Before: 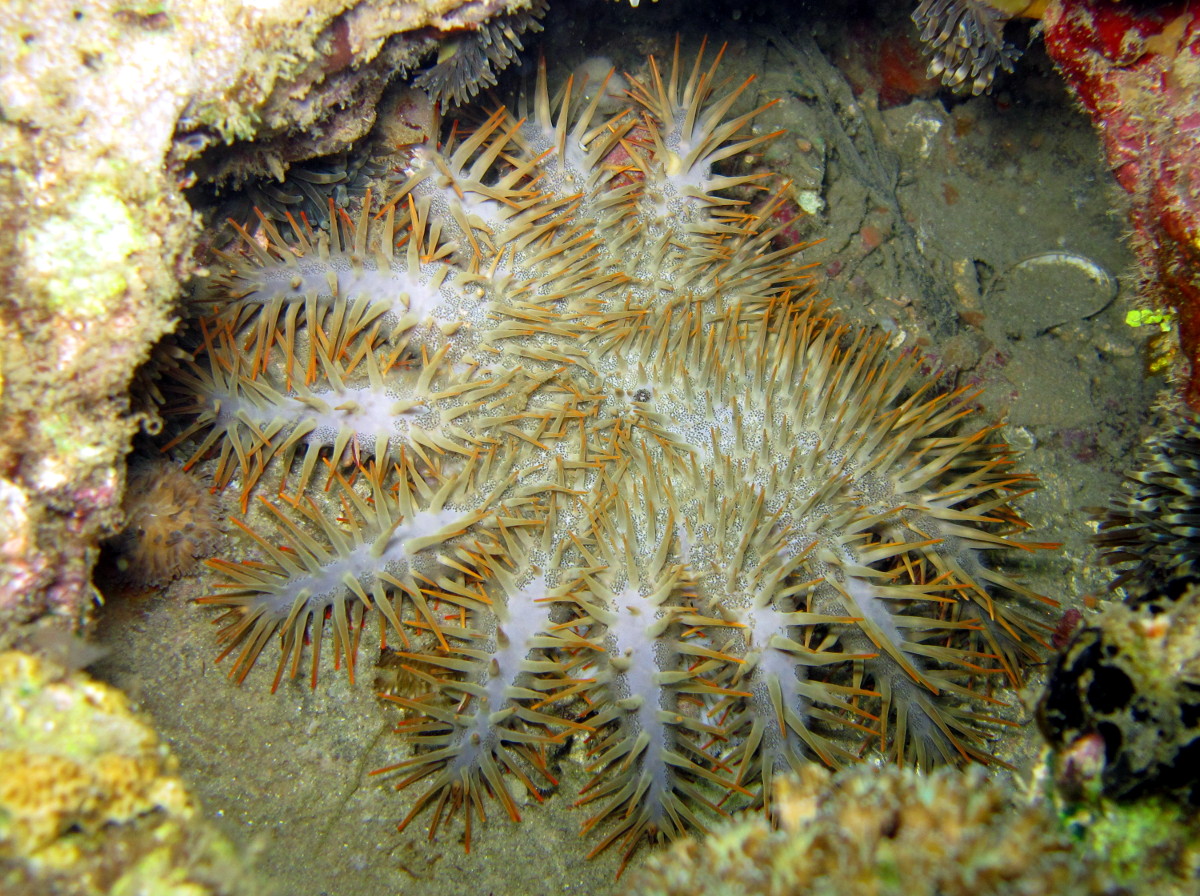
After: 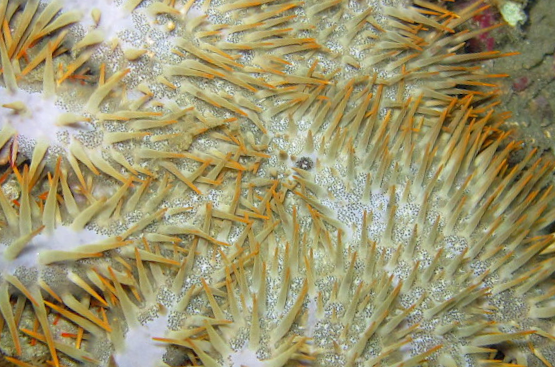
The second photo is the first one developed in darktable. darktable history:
crop: left 31.751%, top 32.172%, right 27.8%, bottom 35.83%
rotate and perspective: rotation 13.27°, automatic cropping off
